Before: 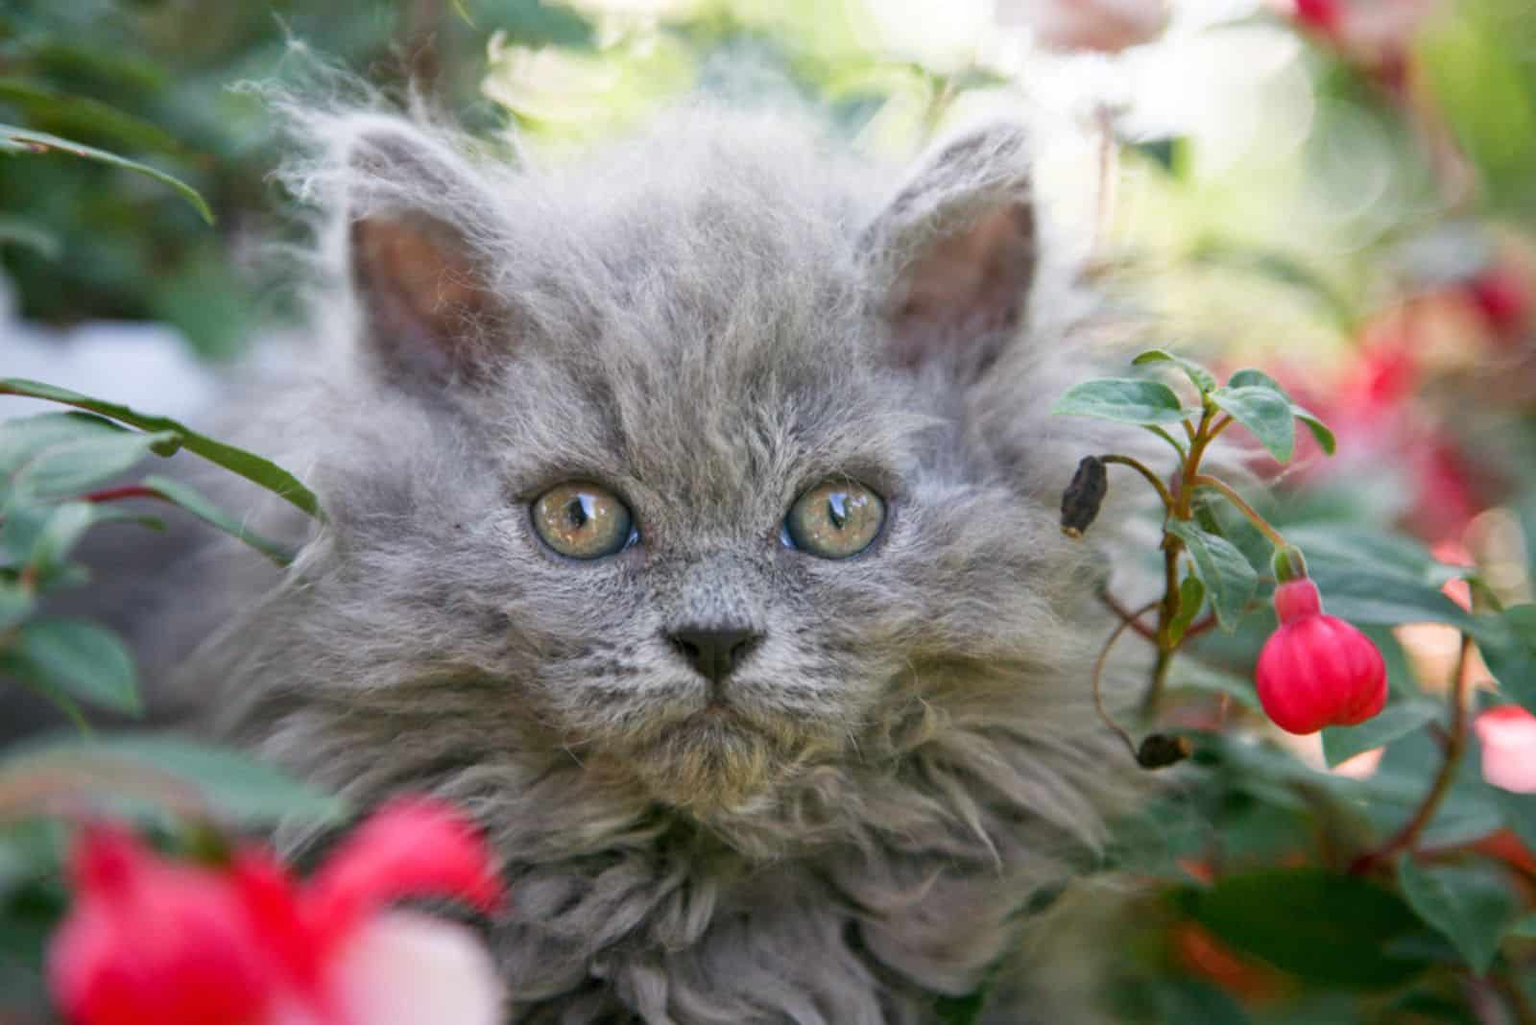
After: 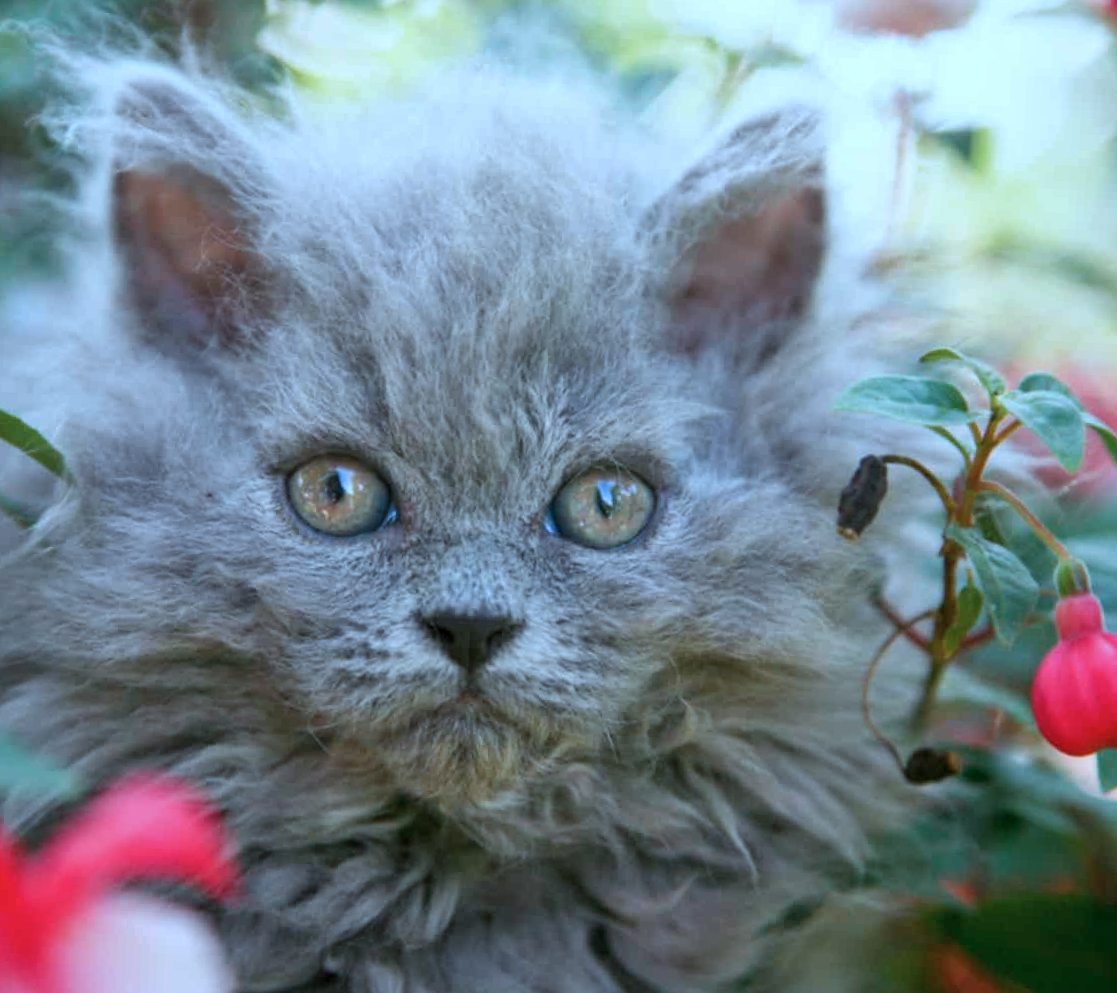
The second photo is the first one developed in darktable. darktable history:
exposure: exposure -0.069 EV, compensate highlight preservation false
color correction: highlights a* -9.17, highlights b* -22.64
crop and rotate: angle -2.88°, left 14.285%, top 0.038%, right 10.723%, bottom 0.075%
